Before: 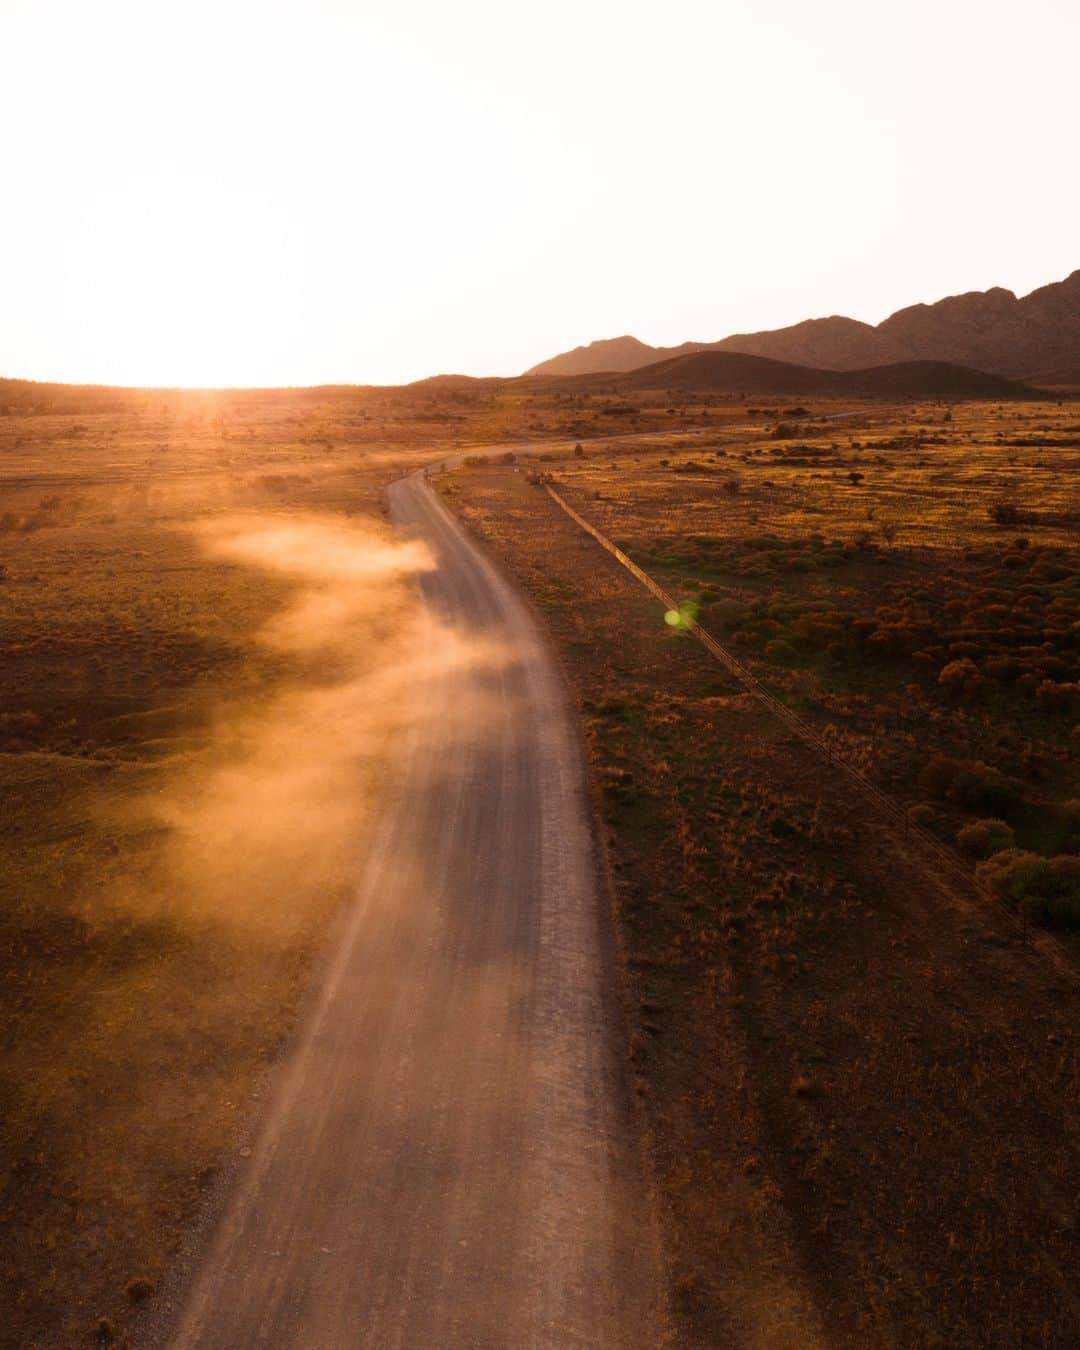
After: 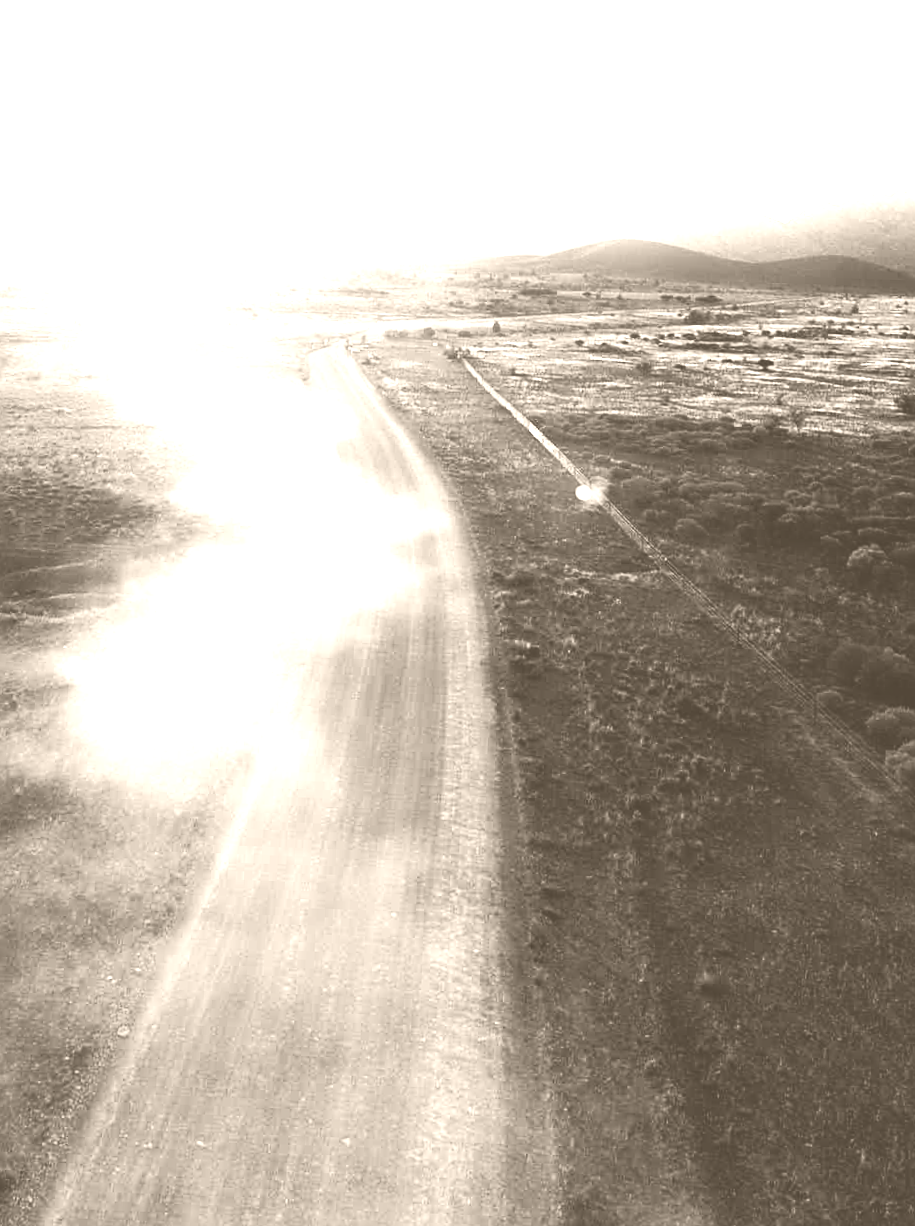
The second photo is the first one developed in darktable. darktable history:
crop and rotate: angle -1.96°, left 3.097%, top 4.154%, right 1.586%, bottom 0.529%
rotate and perspective: rotation 0.215°, lens shift (vertical) -0.139, crop left 0.069, crop right 0.939, crop top 0.002, crop bottom 0.996
sharpen: on, module defaults
exposure: black level correction 0, exposure 0.9 EV, compensate highlight preservation false
tone curve: curves: ch0 [(0, 0) (0.126, 0.061) (0.338, 0.285) (0.494, 0.518) (0.703, 0.762) (1, 1)]; ch1 [(0, 0) (0.364, 0.322) (0.443, 0.441) (0.5, 0.501) (0.55, 0.578) (1, 1)]; ch2 [(0, 0) (0.44, 0.424) (0.501, 0.499) (0.557, 0.564) (0.613, 0.682) (0.707, 0.746) (1, 1)], color space Lab, independent channels, preserve colors none
bloom: size 9%, threshold 100%, strength 7%
colorize: hue 34.49°, saturation 35.33%, source mix 100%, version 1
